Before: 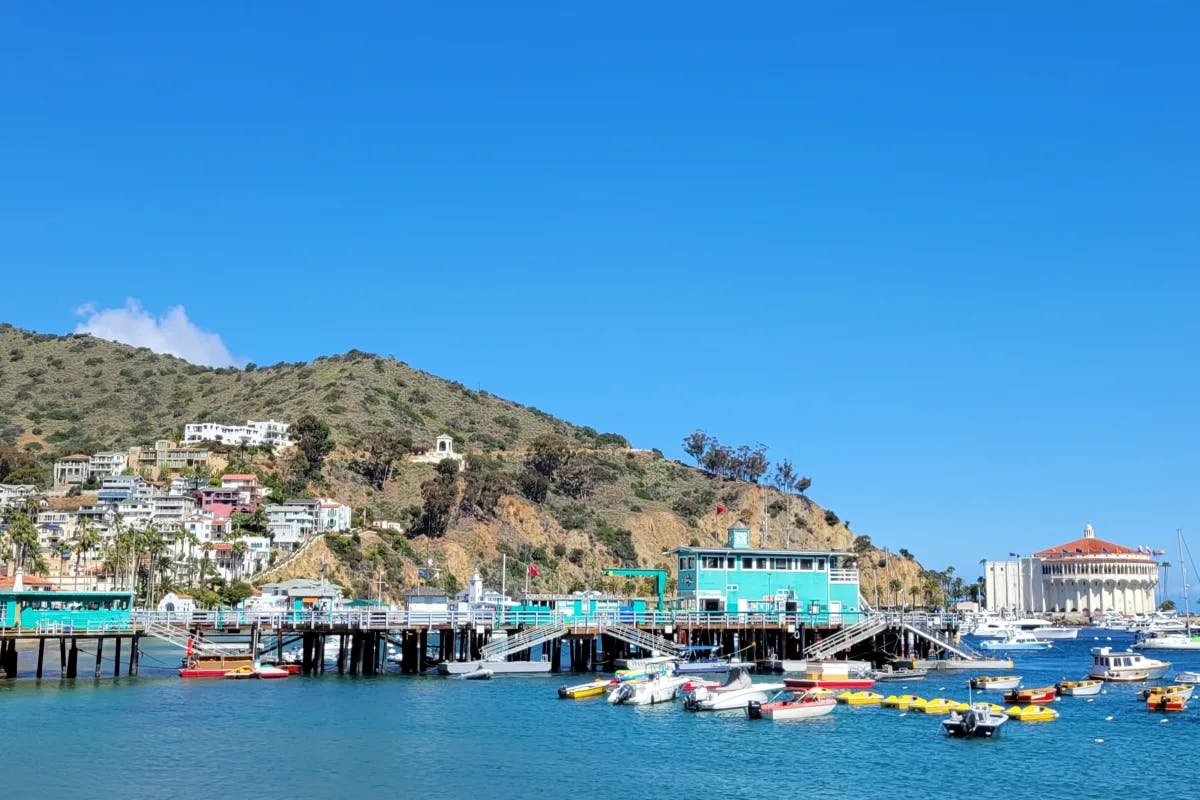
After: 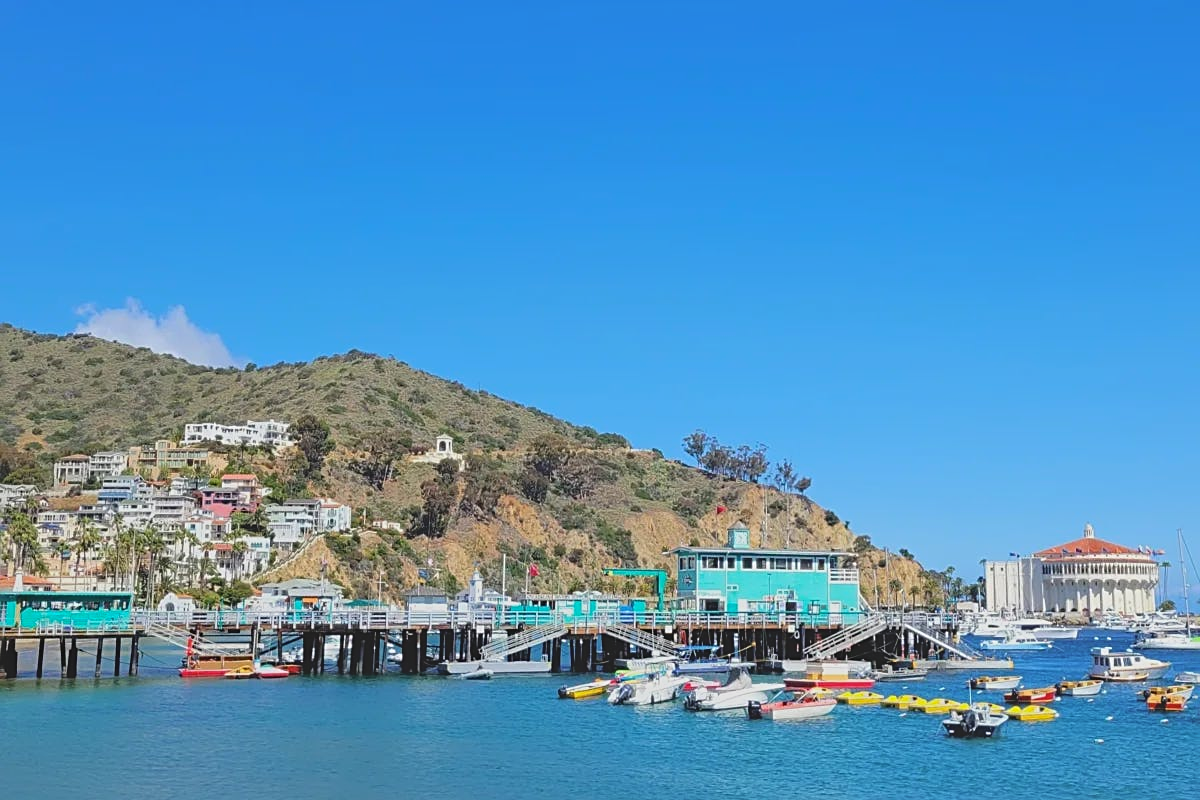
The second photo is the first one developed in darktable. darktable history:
sharpen: on, module defaults
local contrast: detail 70%
